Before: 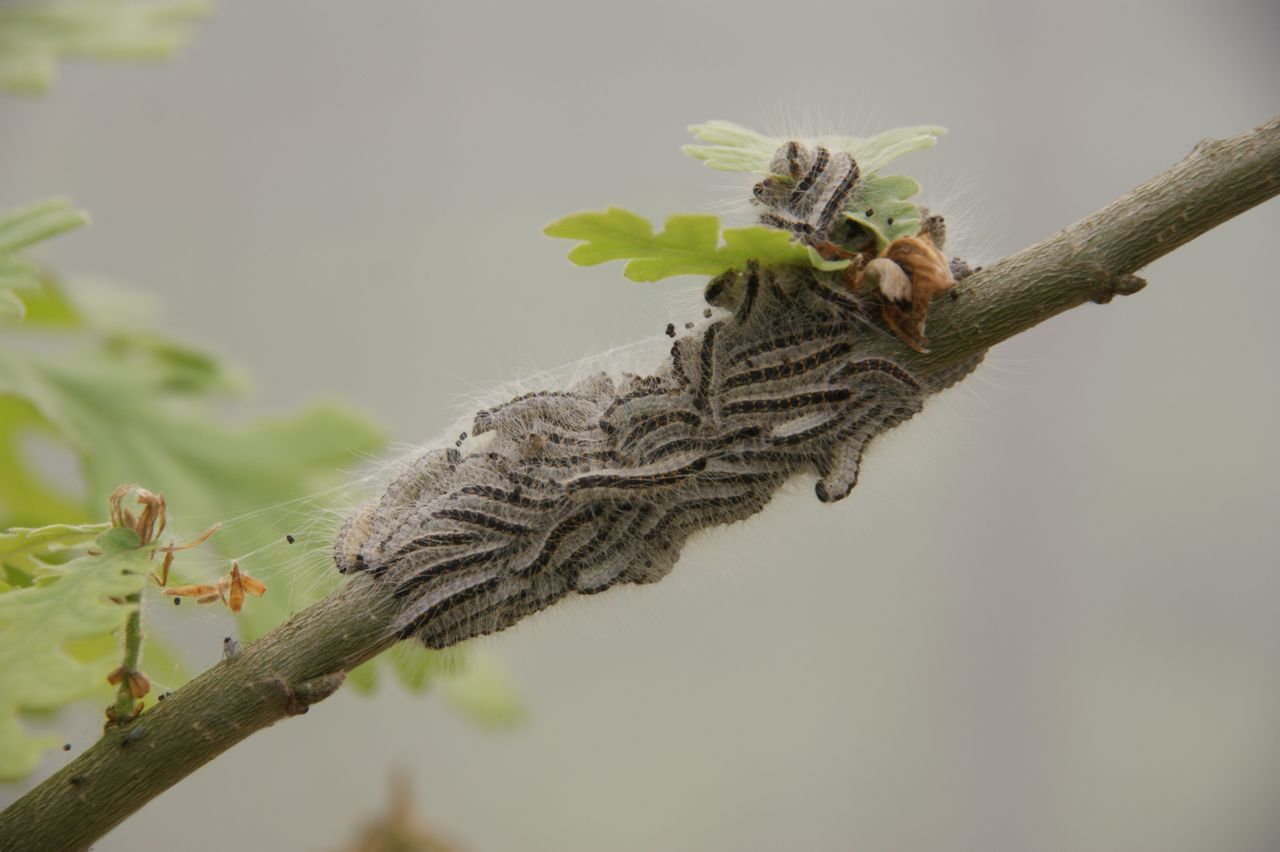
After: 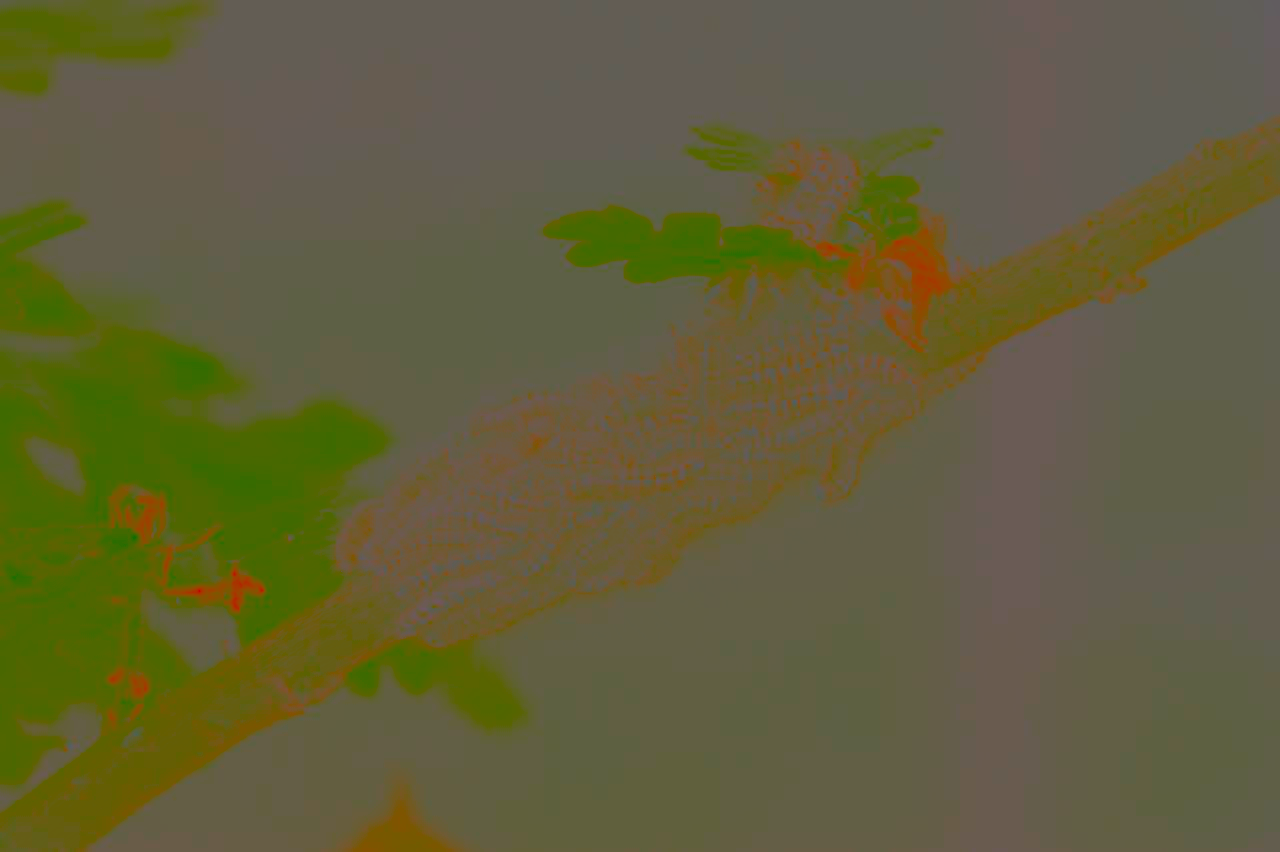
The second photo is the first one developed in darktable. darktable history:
filmic rgb: black relative exposure -7.65 EV, white relative exposure 4.56 EV, hardness 3.61, color science v6 (2022)
contrast brightness saturation: contrast -0.99, brightness -0.17, saturation 0.75
exposure: black level correction 0, exposure 1.45 EV, compensate exposure bias true, compensate highlight preservation false
